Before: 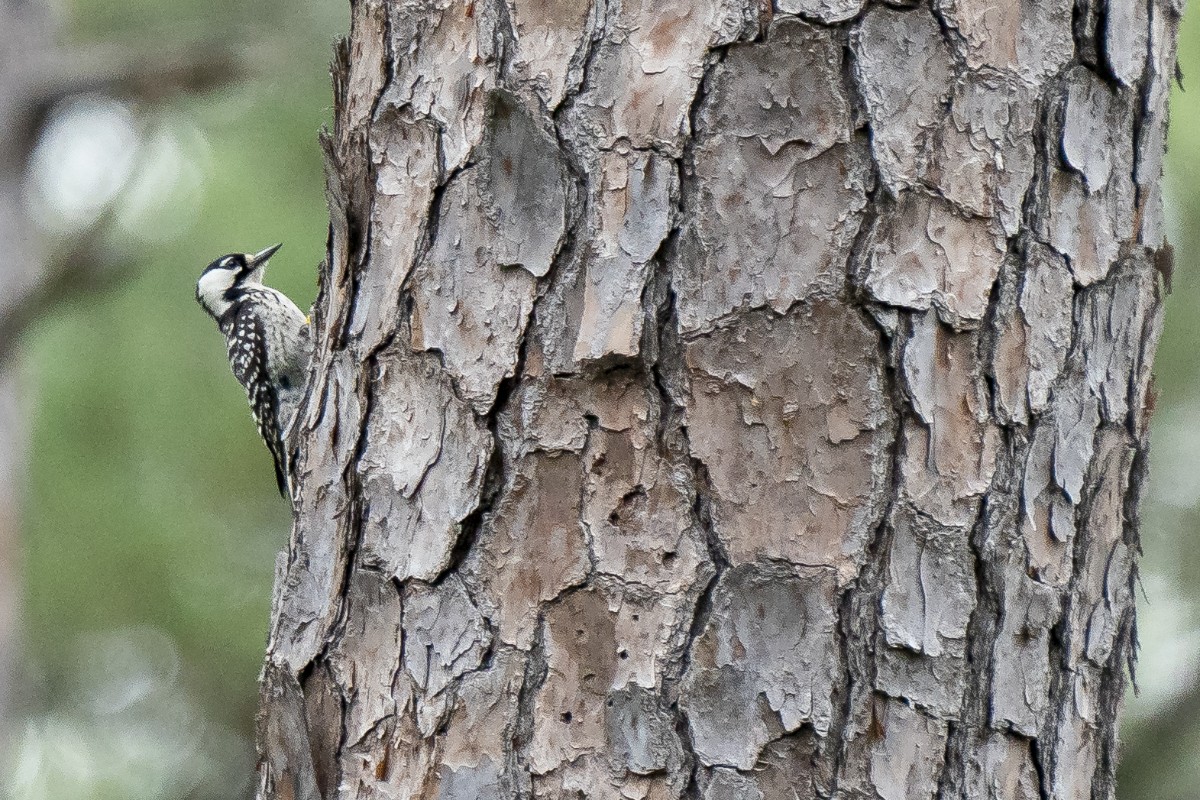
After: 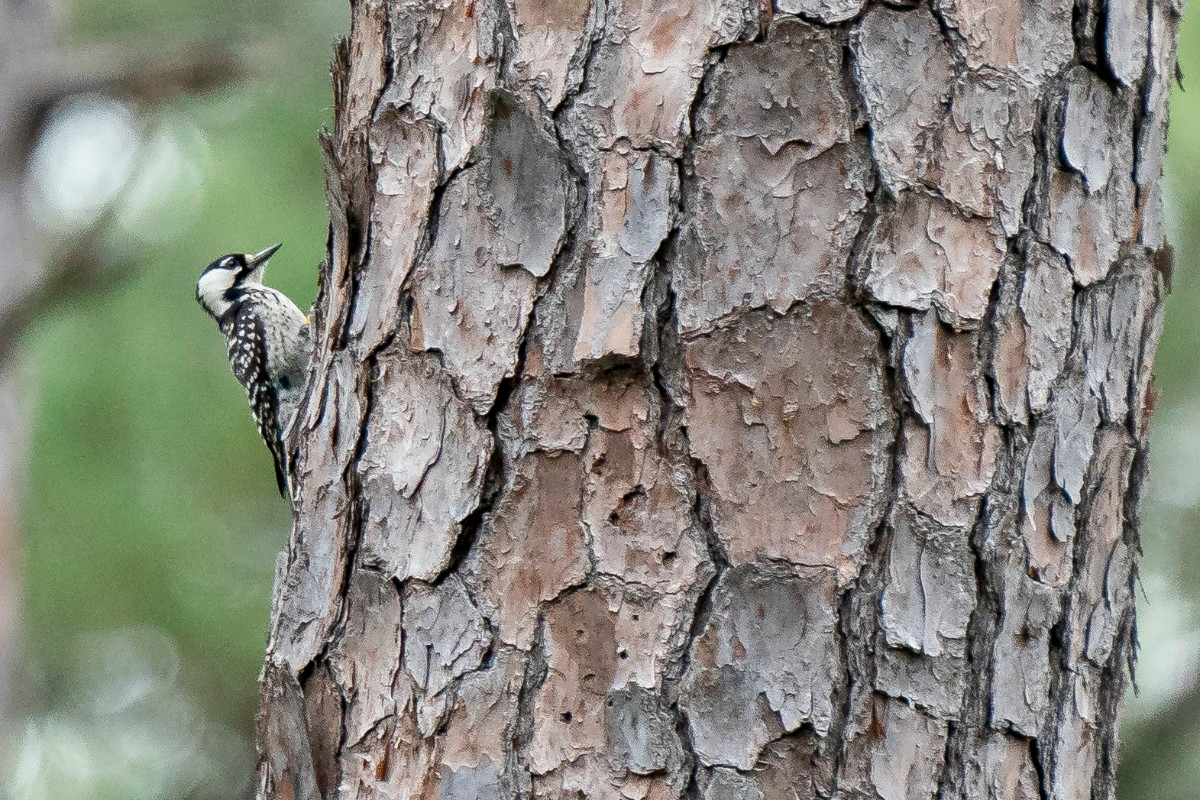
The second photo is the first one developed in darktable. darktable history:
color correction: highlights a* 0.057, highlights b* -0.261
